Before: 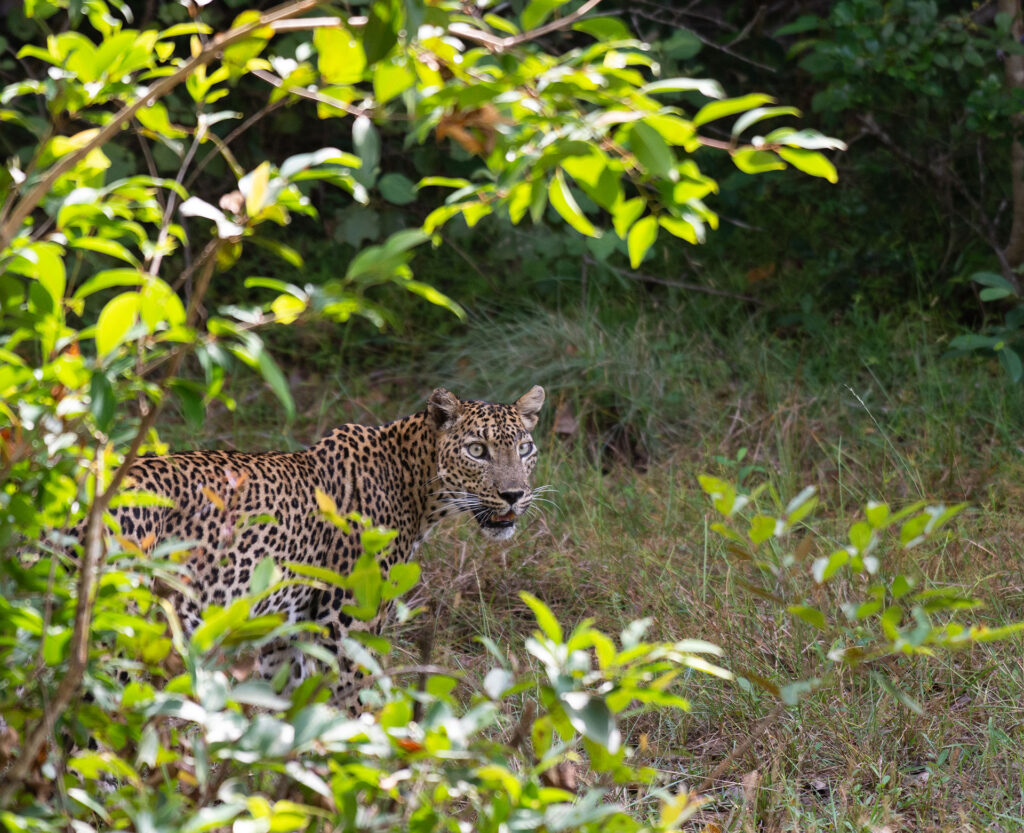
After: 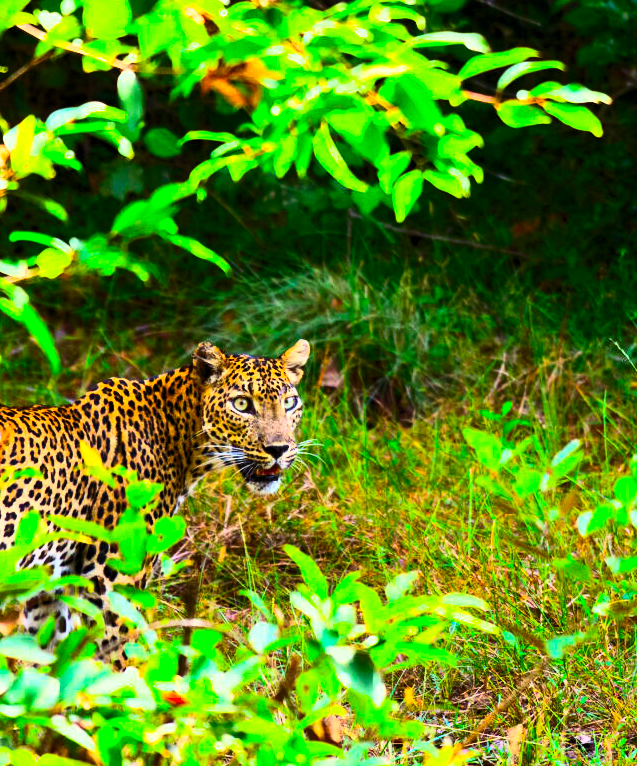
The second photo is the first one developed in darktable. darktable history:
color balance rgb: global offset › luminance -0.422%, perceptual saturation grading › global saturation 31.118%, perceptual brilliance grading › global brilliance 14.252%, perceptual brilliance grading › shadows -35.764%, global vibrance 24.951%
color correction: highlights a* -10.79, highlights b* 9.93, saturation 1.71
crop and rotate: left 22.975%, top 5.642%, right 14.808%, bottom 2.346%
contrast brightness saturation: contrast 0.237, brightness 0.247, saturation 0.373
base curve: curves: ch0 [(0, 0) (0.036, 0.025) (0.121, 0.166) (0.206, 0.329) (0.605, 0.79) (1, 1)]
